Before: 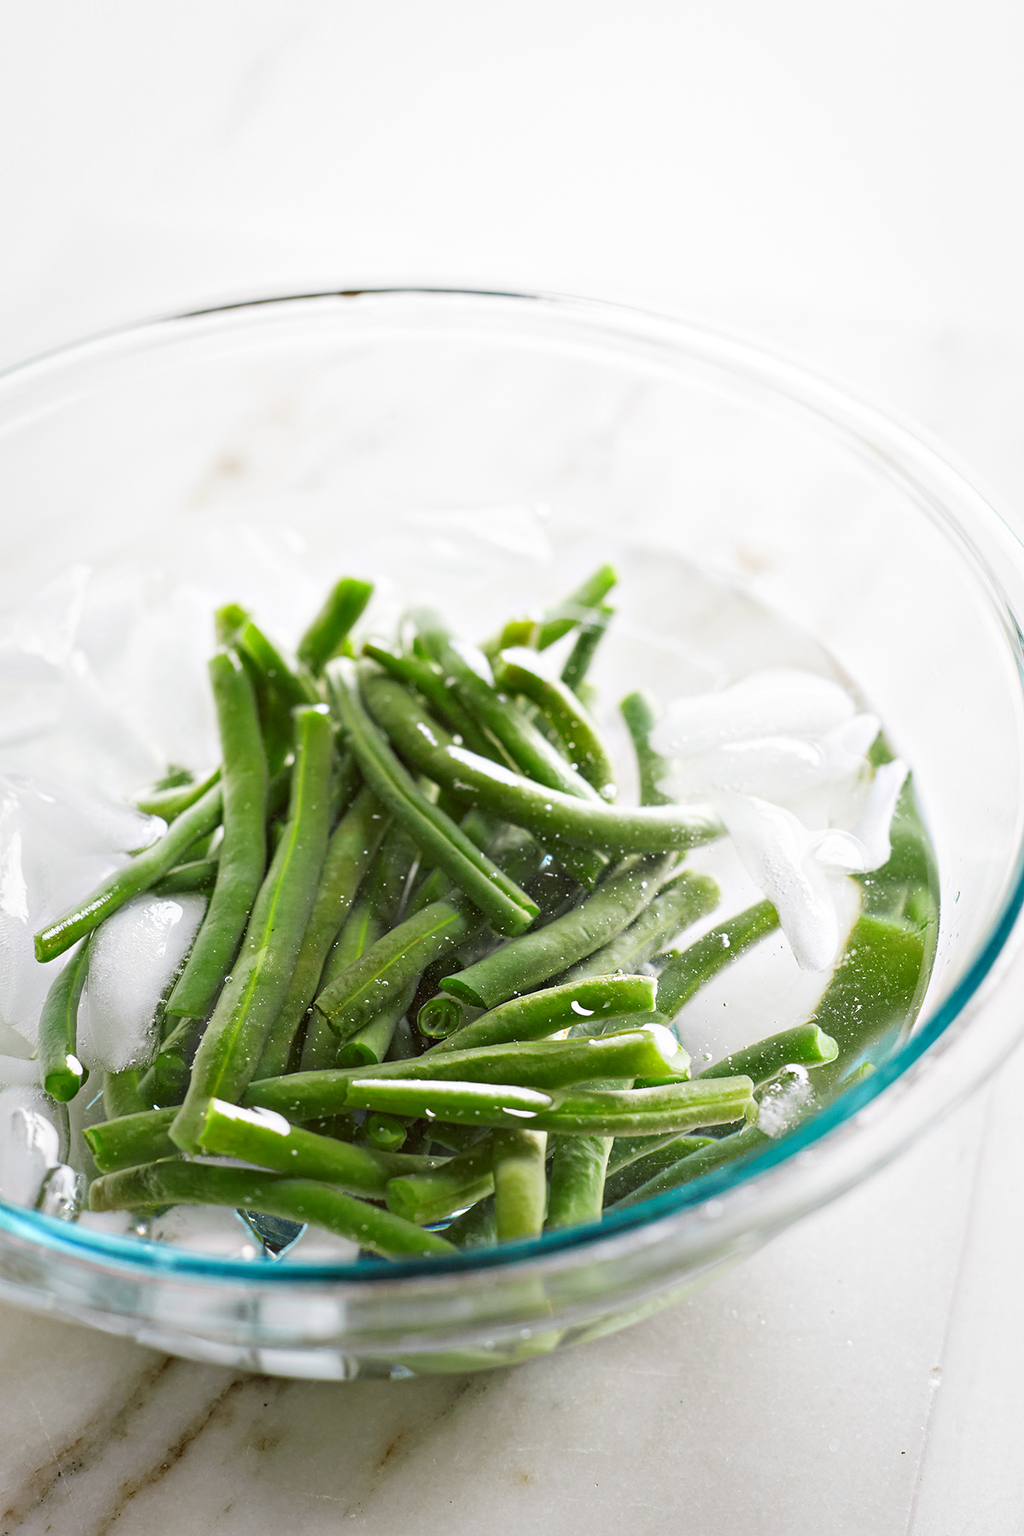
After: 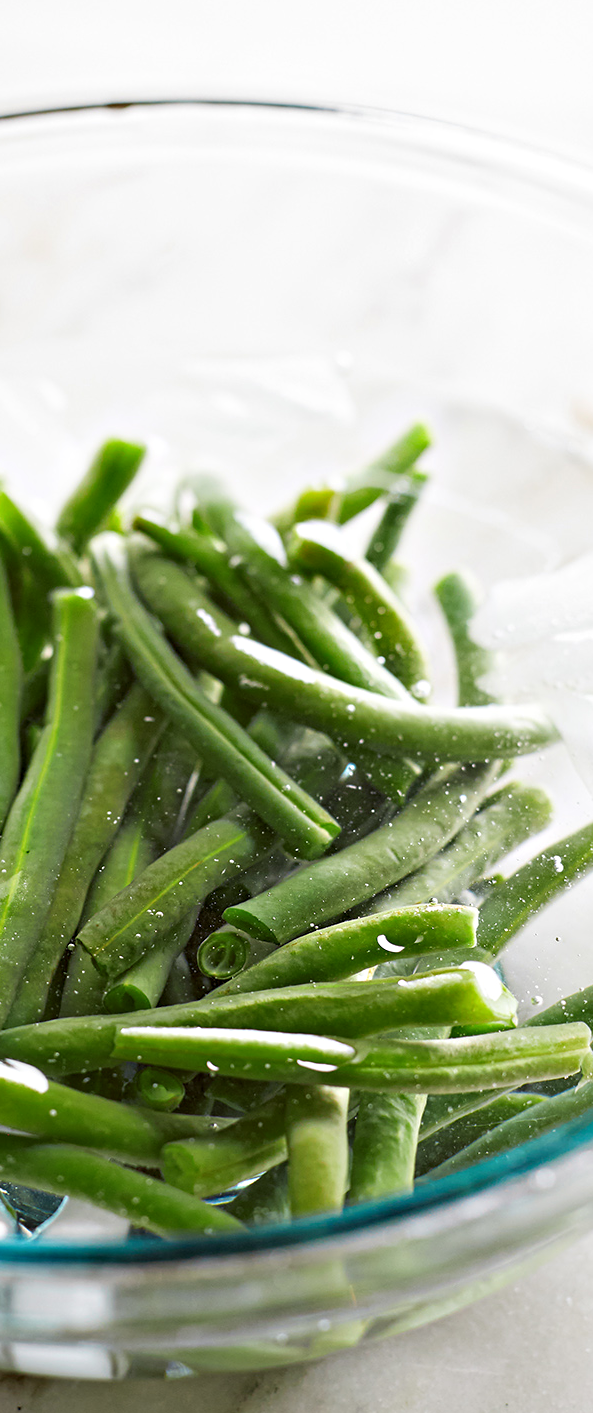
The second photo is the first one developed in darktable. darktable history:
crop and rotate: angle 0.02°, left 24.353%, top 13.219%, right 26.156%, bottom 8.224%
white balance: emerald 1
contrast equalizer: y [[0.5, 0.504, 0.515, 0.527, 0.535, 0.534], [0.5 ×6], [0.491, 0.387, 0.179, 0.068, 0.068, 0.068], [0 ×5, 0.023], [0 ×6]]
